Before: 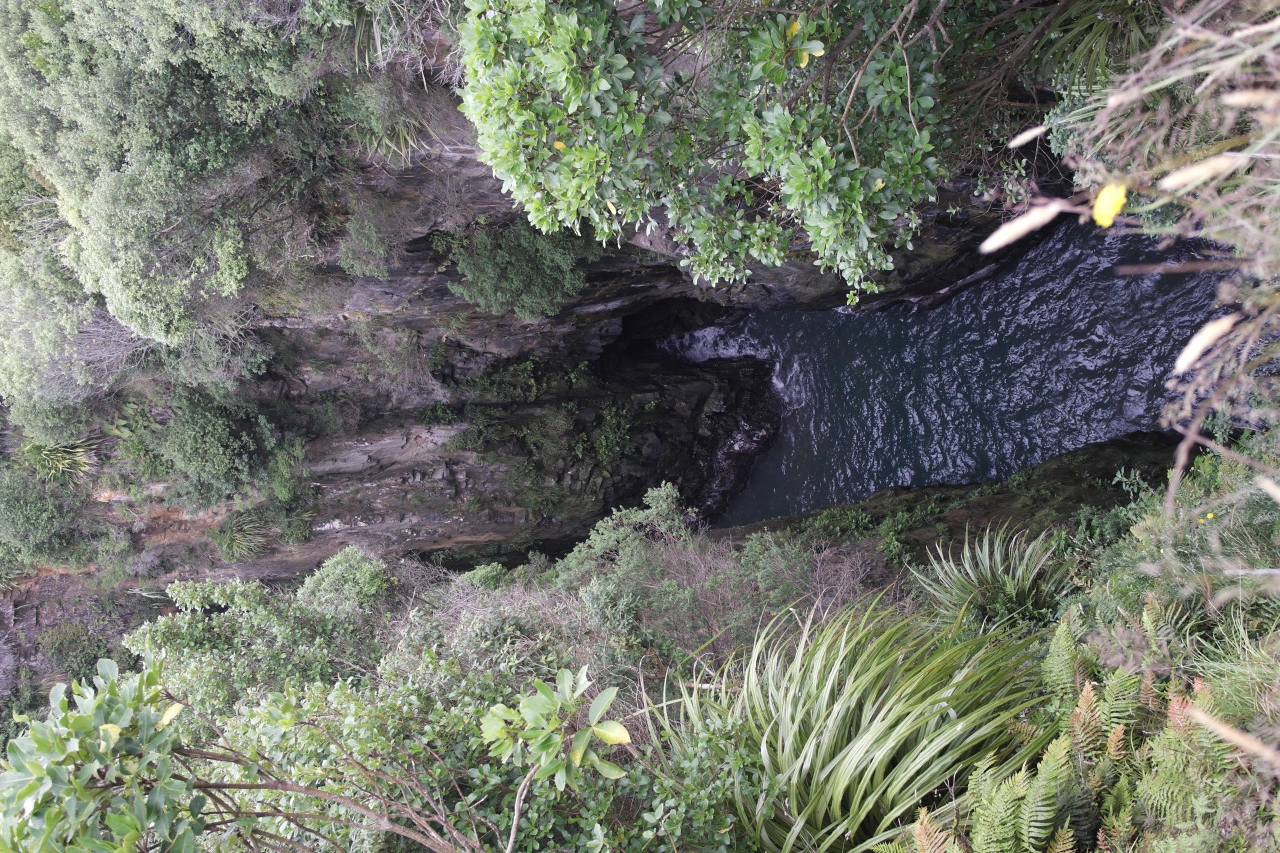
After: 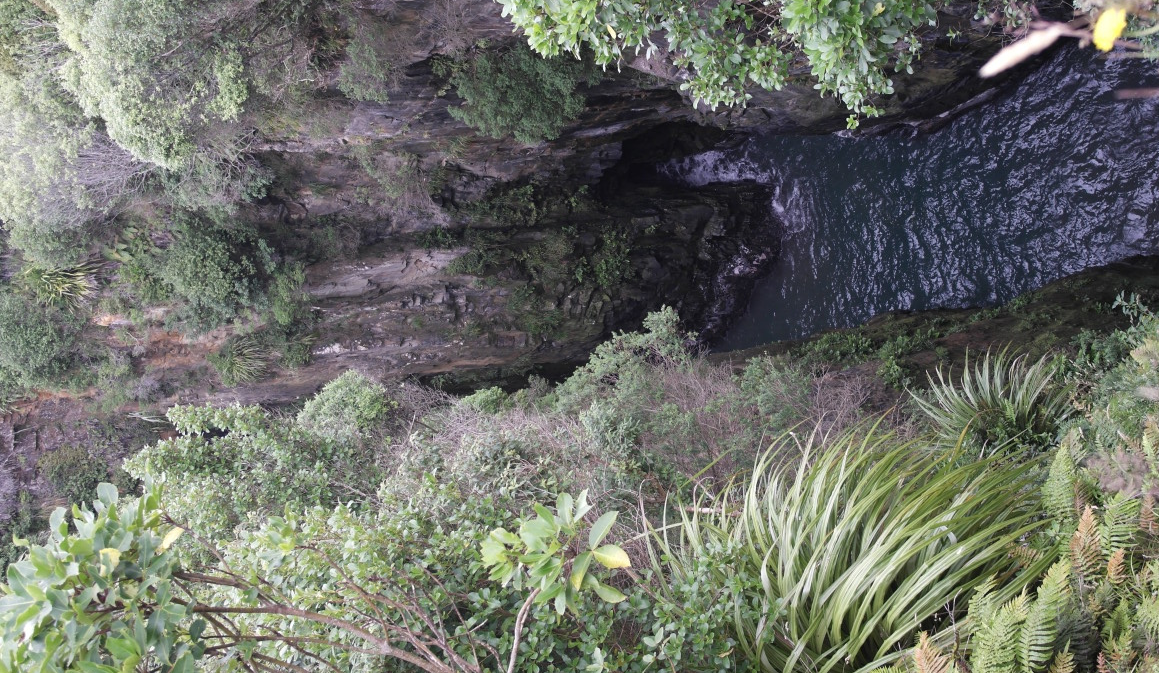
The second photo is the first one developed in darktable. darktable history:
crop: top 20.741%, right 9.449%, bottom 0.282%
